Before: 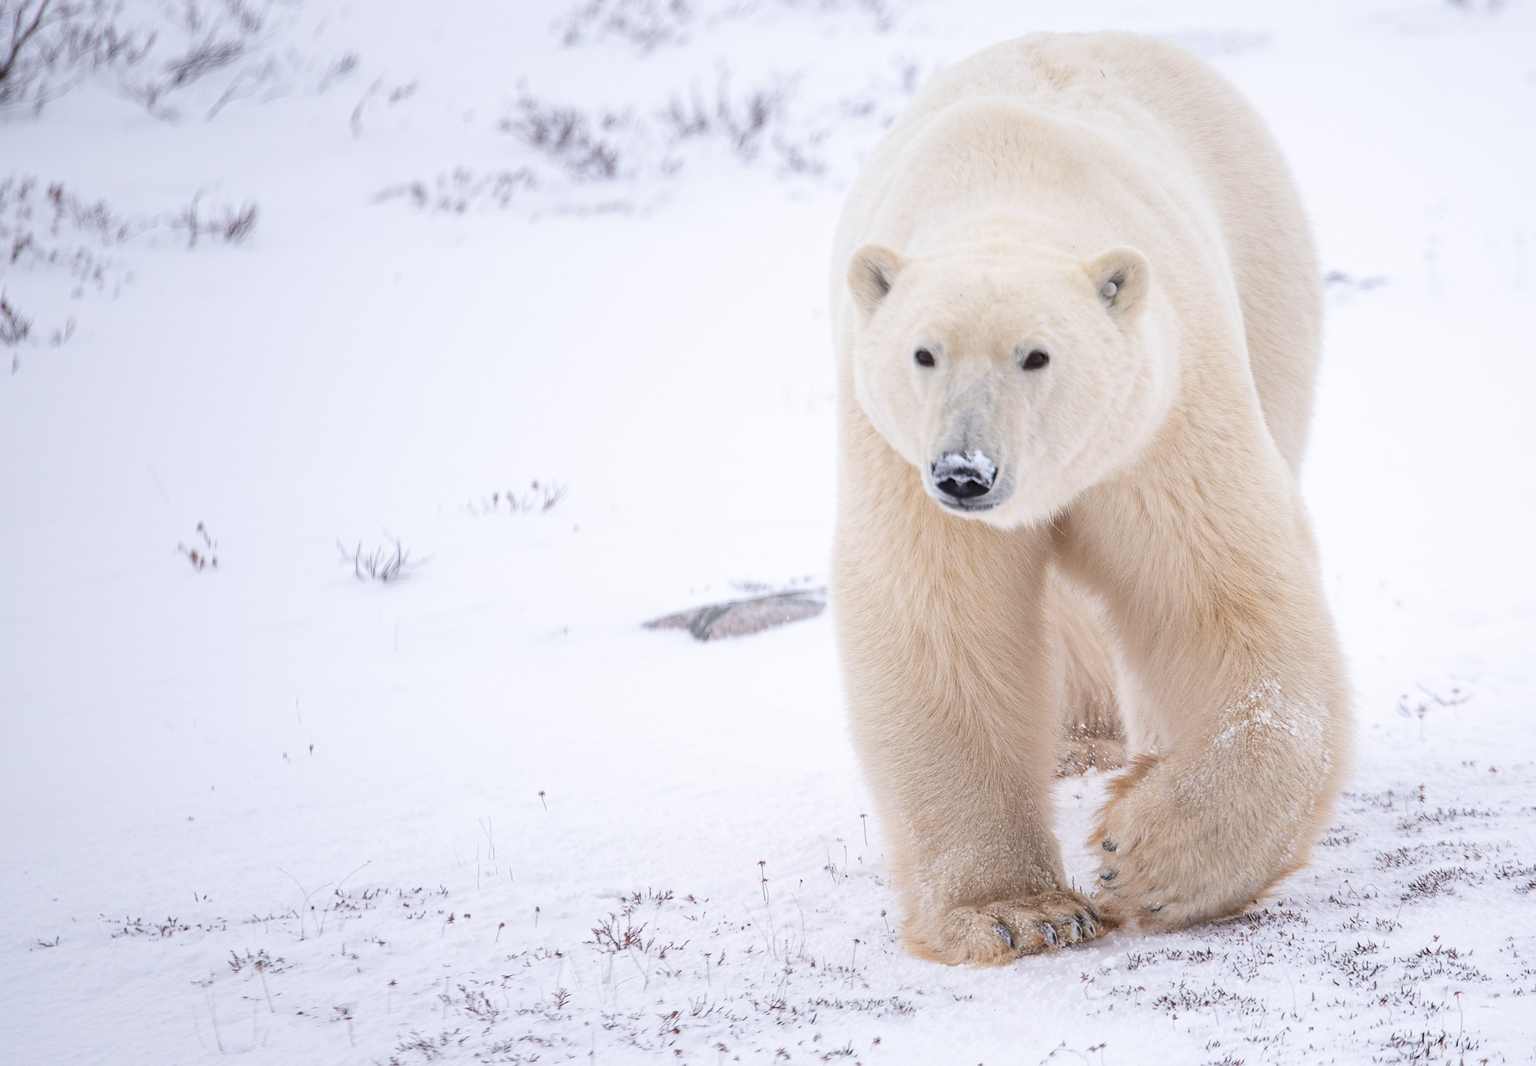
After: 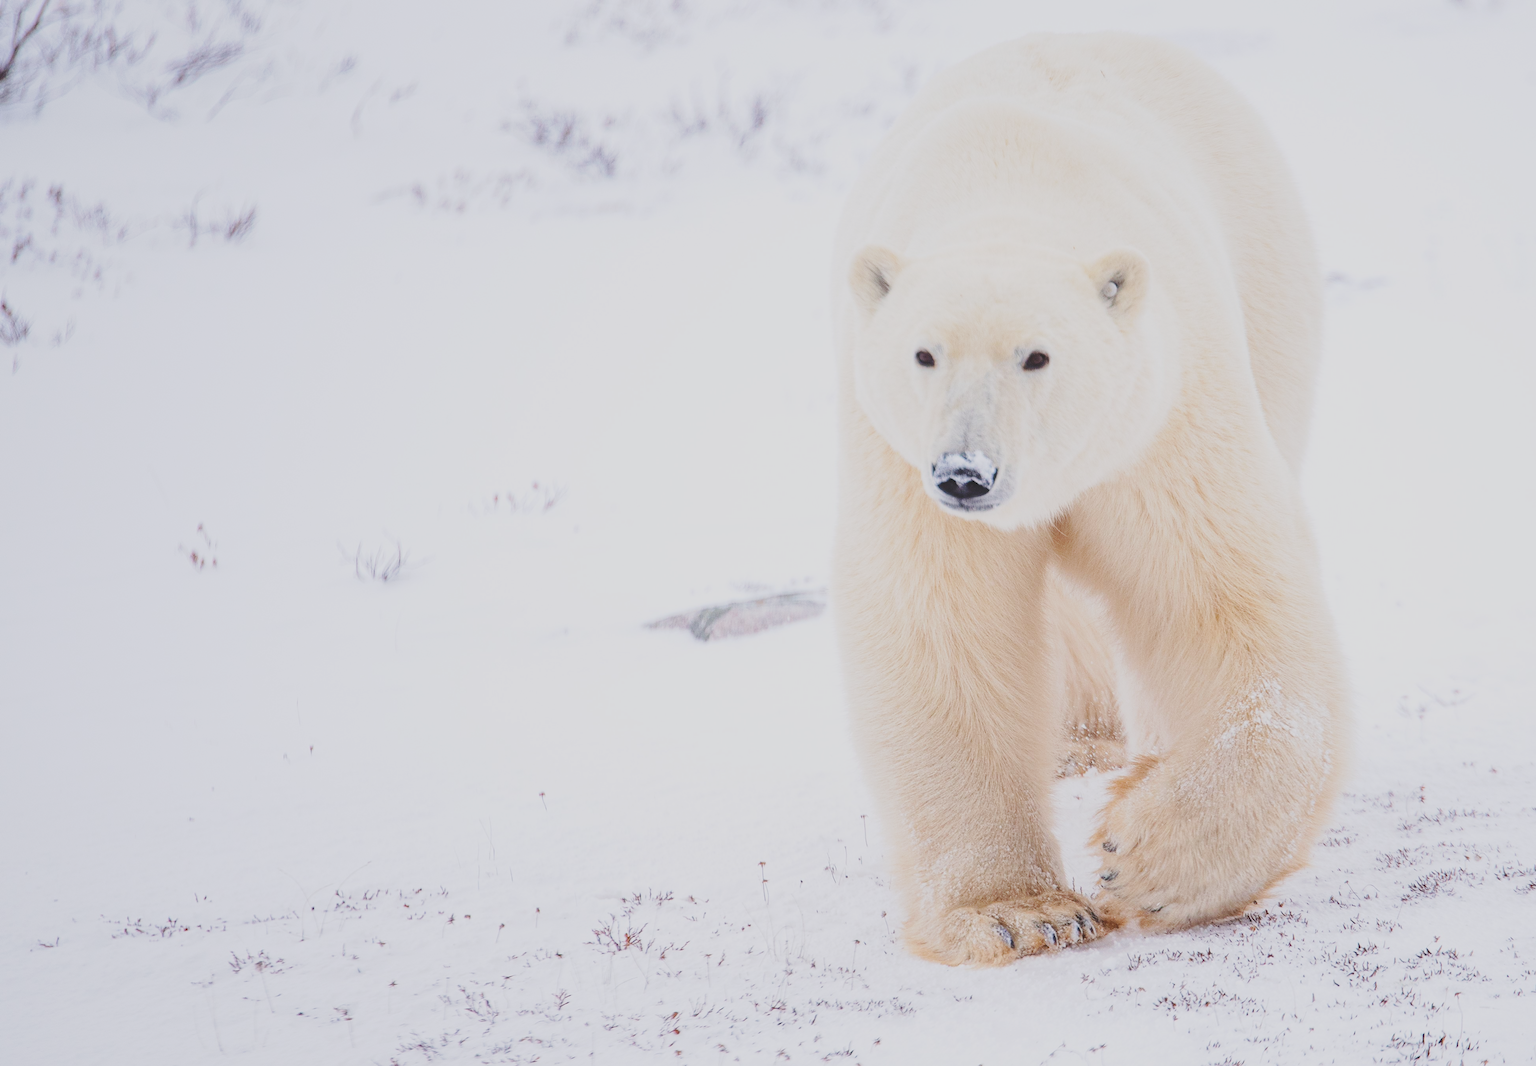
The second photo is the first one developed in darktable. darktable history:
exposure: exposure 0.2 EV, compensate highlight preservation false
contrast brightness saturation: contrast -0.28
base curve: curves: ch0 [(0, 0) (0.036, 0.025) (0.121, 0.166) (0.206, 0.329) (0.605, 0.79) (1, 1)], preserve colors none
